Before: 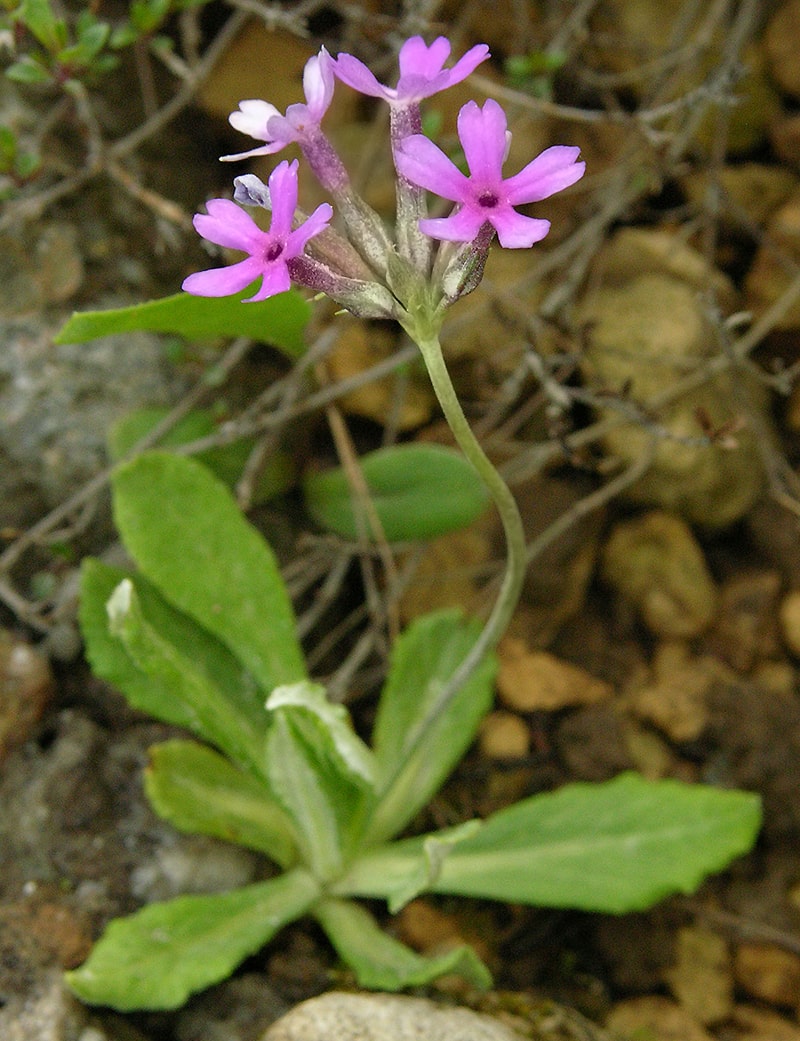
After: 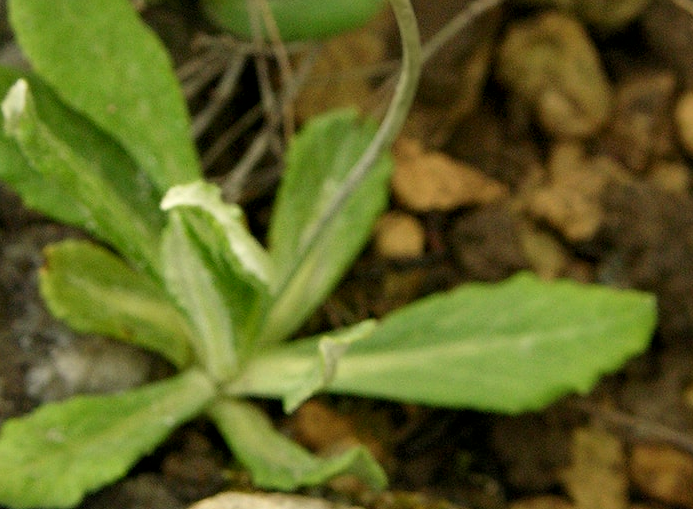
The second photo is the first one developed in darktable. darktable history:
white balance: red 1.045, blue 0.932
local contrast: mode bilateral grid, contrast 20, coarseness 100, detail 150%, midtone range 0.2
tone equalizer: on, module defaults
crop and rotate: left 13.306%, top 48.129%, bottom 2.928%
exposure: compensate highlight preservation false
